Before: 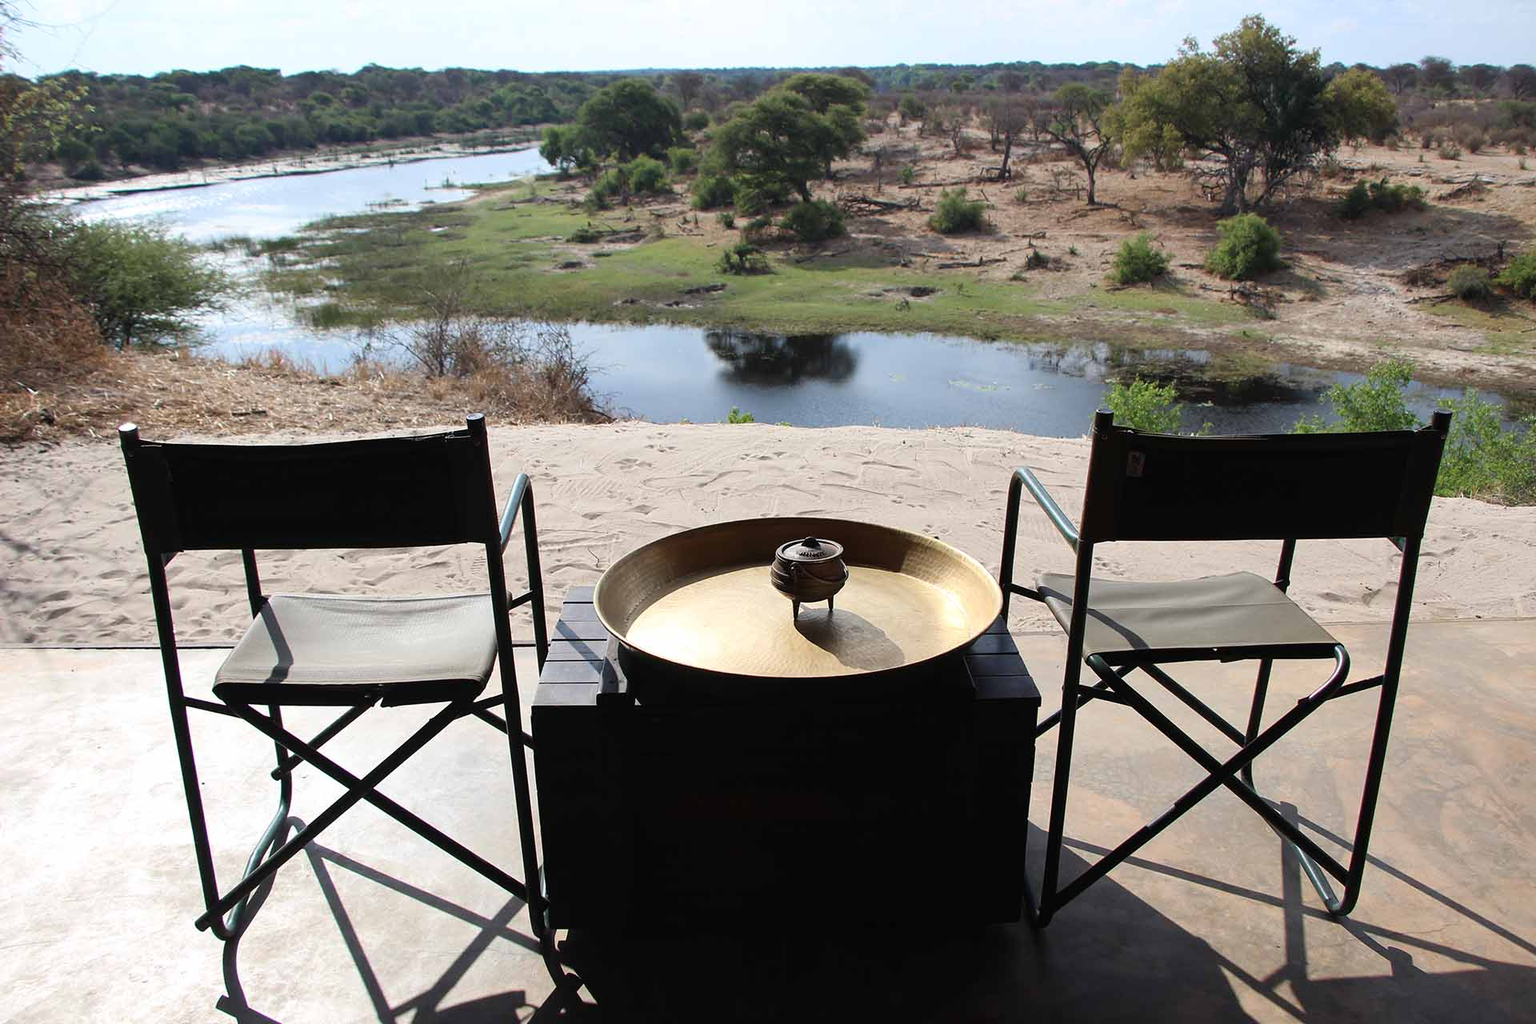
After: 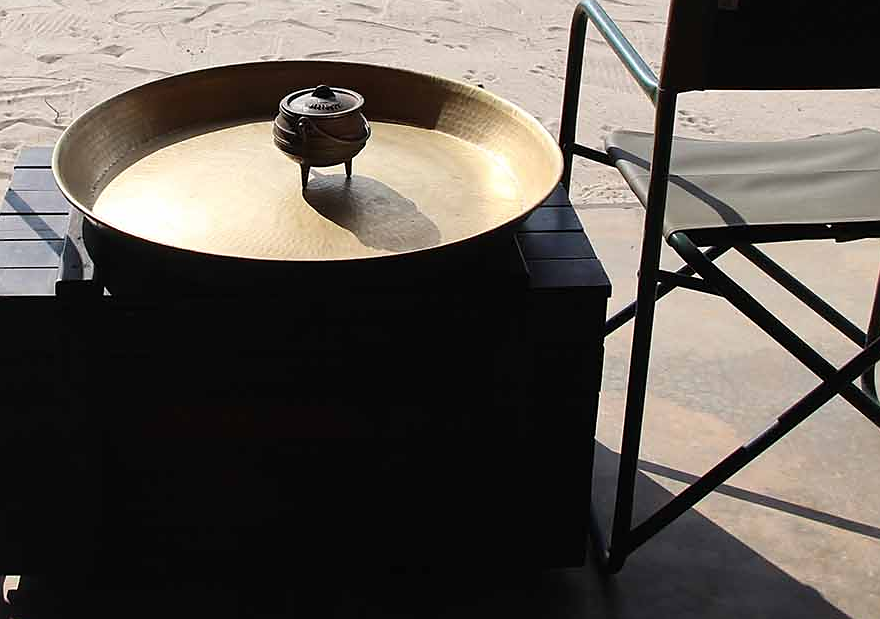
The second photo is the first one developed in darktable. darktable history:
sharpen: radius 1.458, amount 0.398, threshold 1.271
crop: left 35.976%, top 45.819%, right 18.162%, bottom 5.807%
